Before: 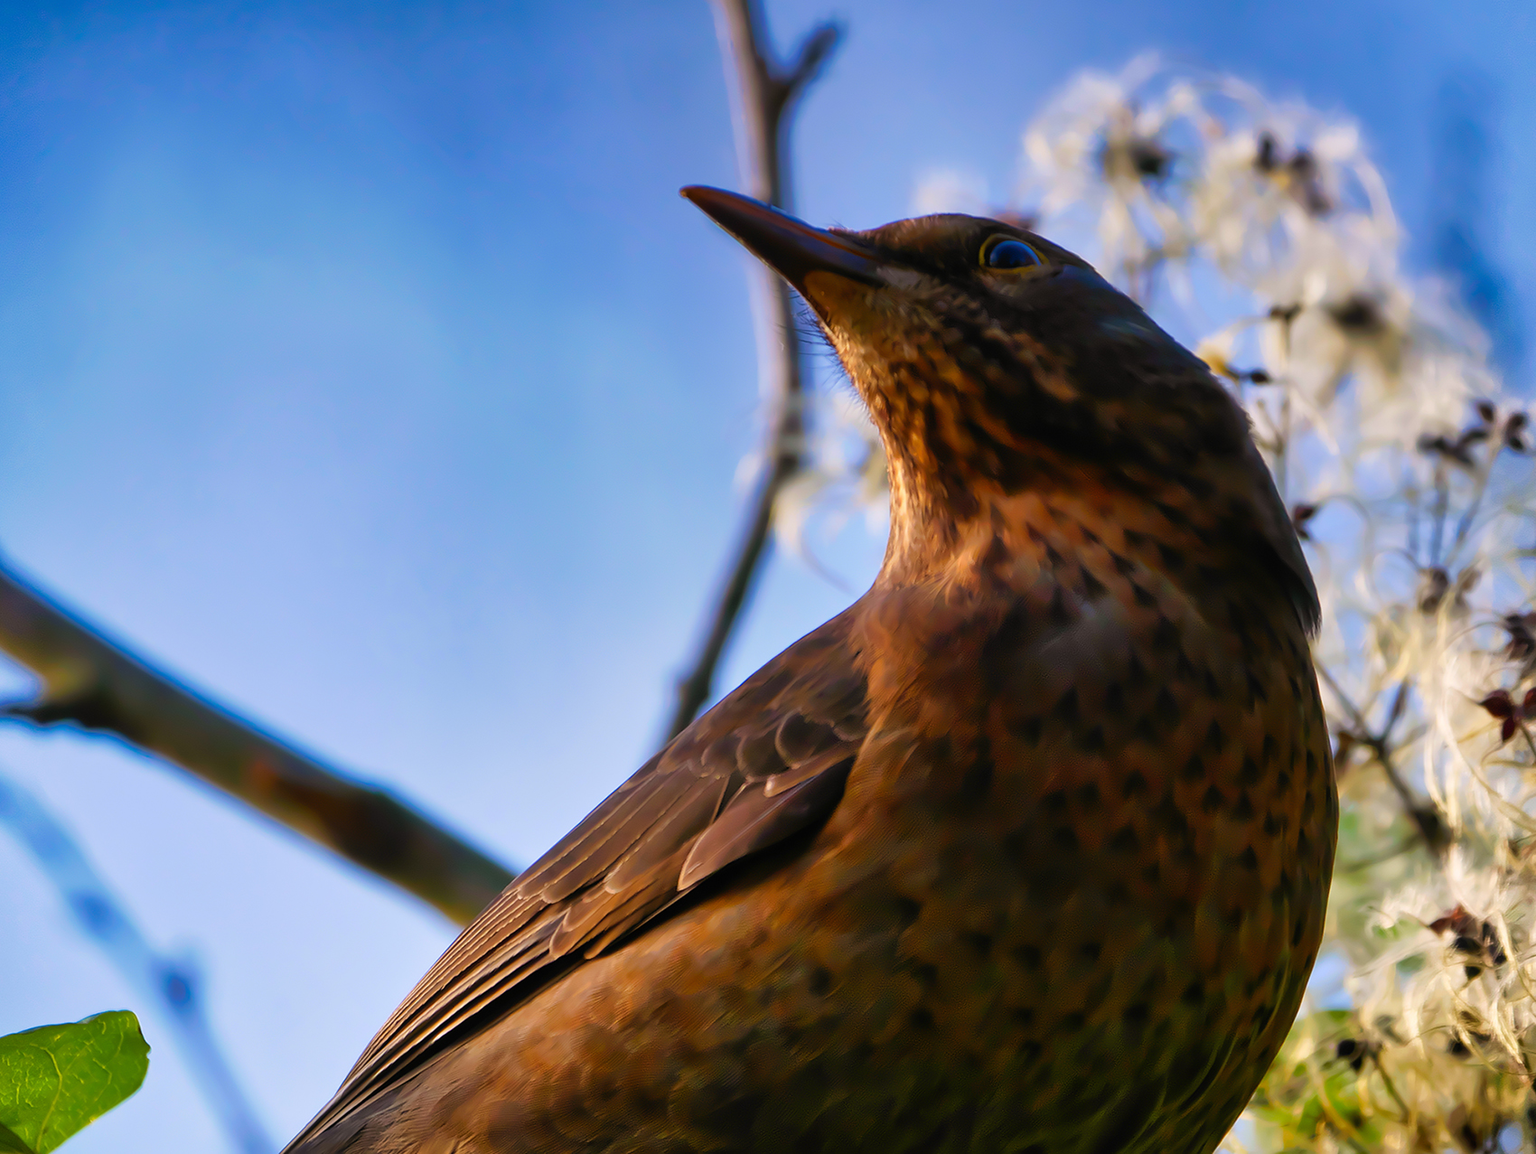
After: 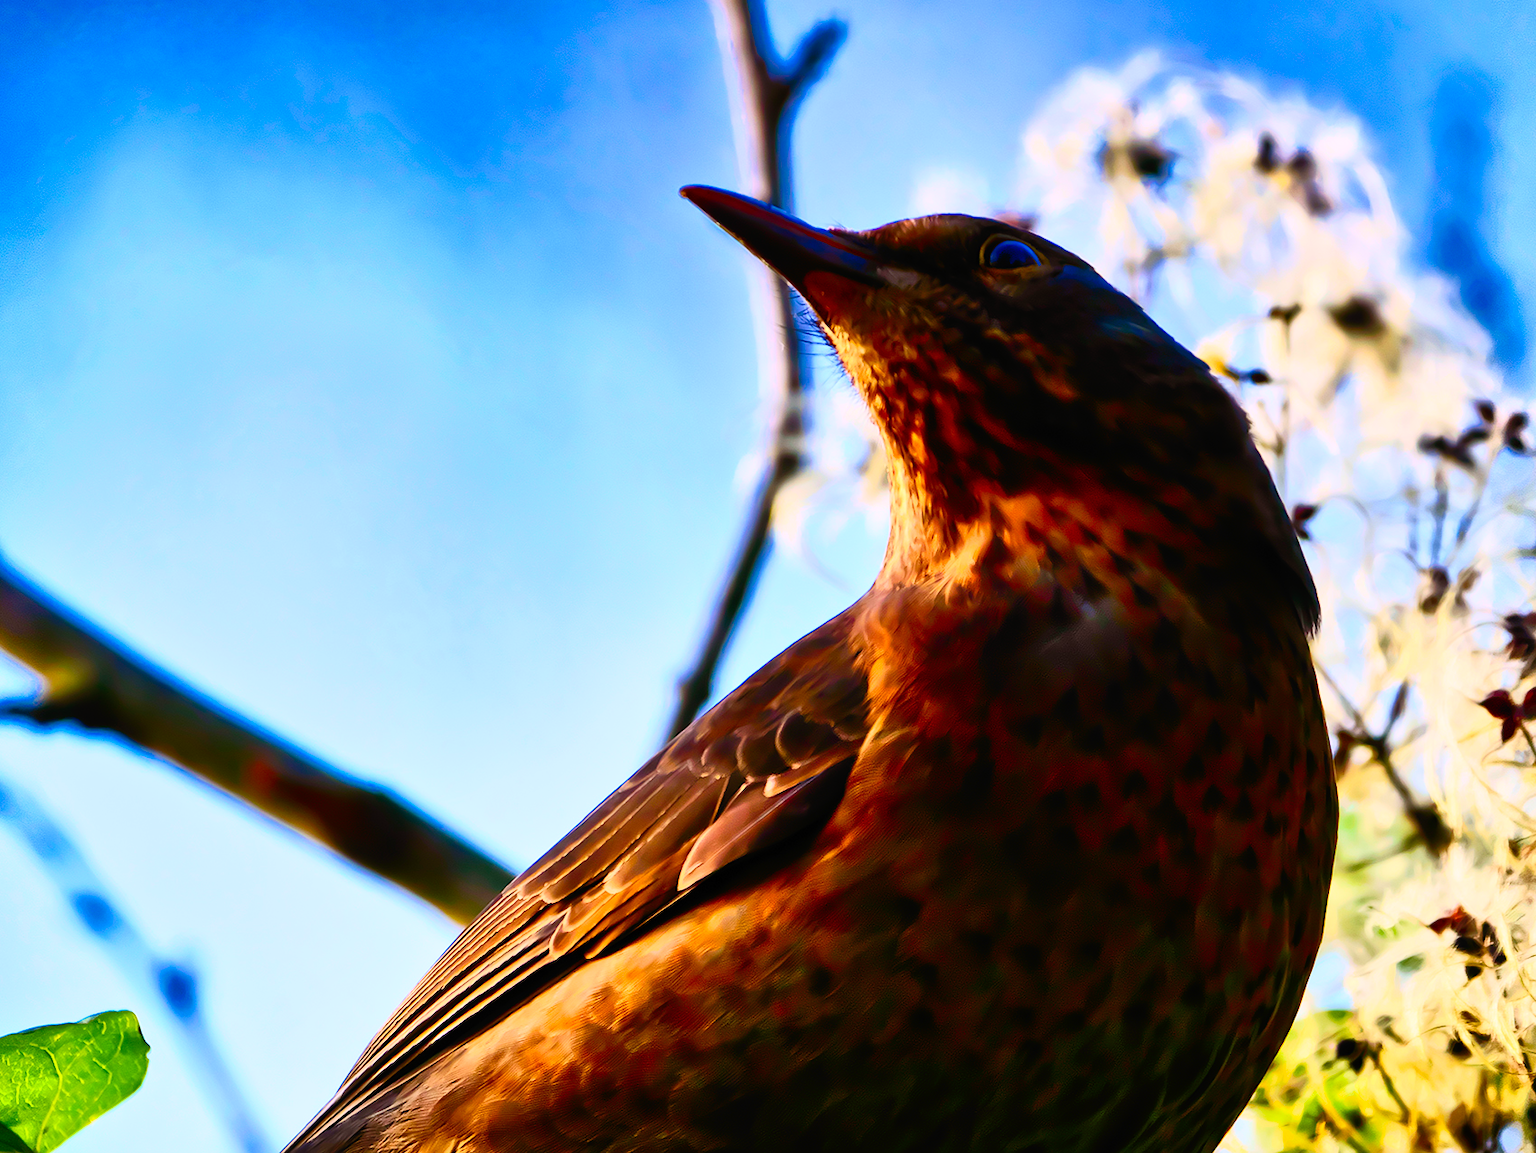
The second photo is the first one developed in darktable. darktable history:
tone equalizer: -8 EV -0.002 EV, -7 EV 0.005 EV, -6 EV -0.008 EV, -5 EV 0.007 EV, -4 EV -0.042 EV, -3 EV -0.233 EV, -2 EV -0.662 EV, -1 EV -0.983 EV, +0 EV -0.969 EV, smoothing diameter 2%, edges refinement/feathering 20, mask exposure compensation -1.57 EV, filter diffusion 5
exposure: black level correction 0.001, exposure 0.14 EV, compensate highlight preservation false
tone curve: curves: ch0 [(0, 0) (0.003, 0.003) (0.011, 0.003) (0.025, 0.007) (0.044, 0.014) (0.069, 0.02) (0.1, 0.03) (0.136, 0.054) (0.177, 0.099) (0.224, 0.156) (0.277, 0.227) (0.335, 0.302) (0.399, 0.375) (0.468, 0.456) (0.543, 0.54) (0.623, 0.625) (0.709, 0.717) (0.801, 0.807) (0.898, 0.895) (1, 1)], preserve colors none
contrast brightness saturation: contrast 0.83, brightness 0.59, saturation 0.59
